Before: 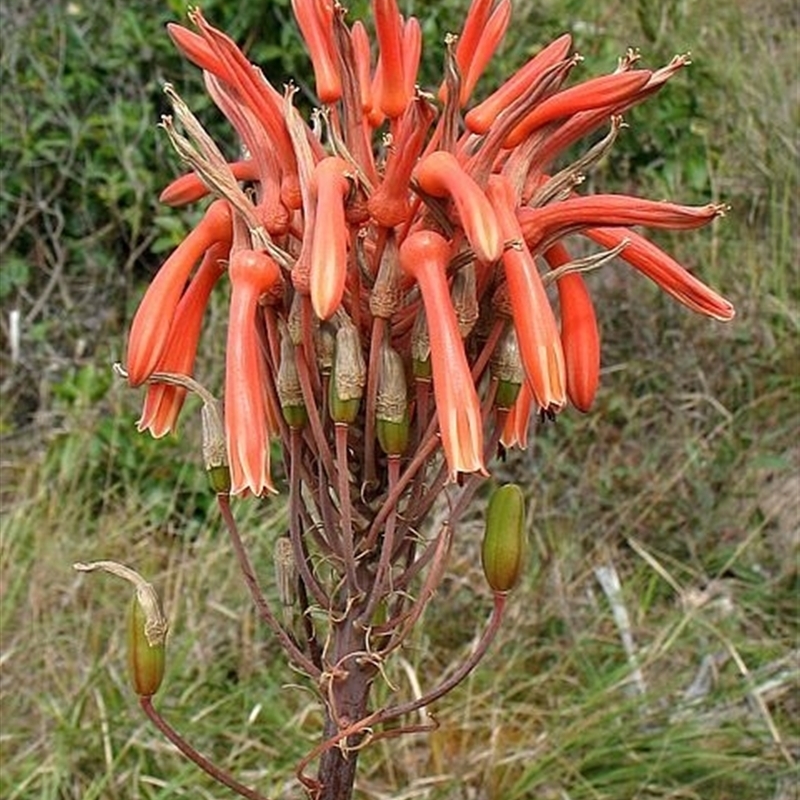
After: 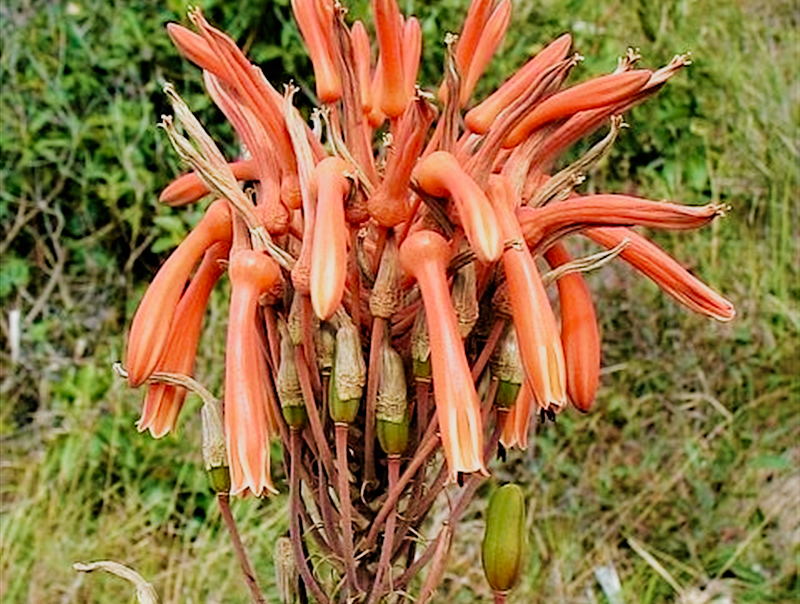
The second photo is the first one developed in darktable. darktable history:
crop: bottom 24.479%
exposure: compensate highlight preservation false
filmic rgb: black relative exposure -7.65 EV, white relative exposure 4.56 EV, hardness 3.61, add noise in highlights 0.001, preserve chrominance no, color science v4 (2020)
haze removal: compatibility mode true, adaptive false
tone equalizer: -8 EV -0.742 EV, -7 EV -0.718 EV, -6 EV -0.588 EV, -5 EV -0.379 EV, -3 EV 0.379 EV, -2 EV 0.6 EV, -1 EV 0.685 EV, +0 EV 0.721 EV, mask exposure compensation -0.488 EV
velvia: strength 67.54%, mid-tones bias 0.965
shadows and highlights: radius 102.71, shadows 50.49, highlights -65.73, soften with gaussian
